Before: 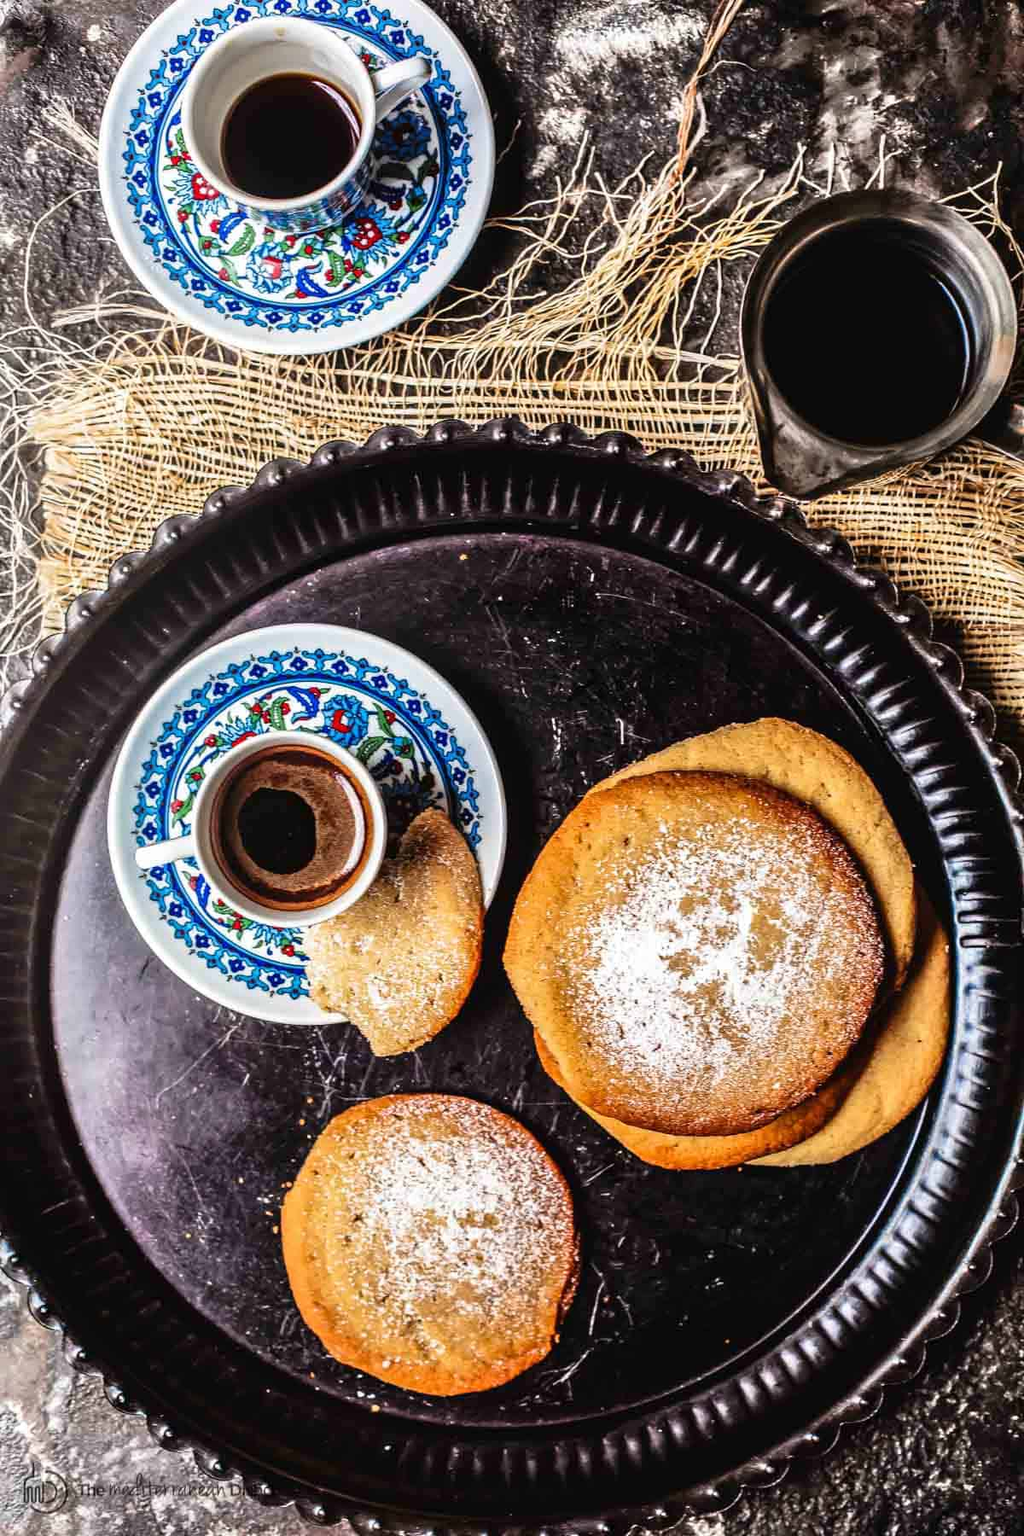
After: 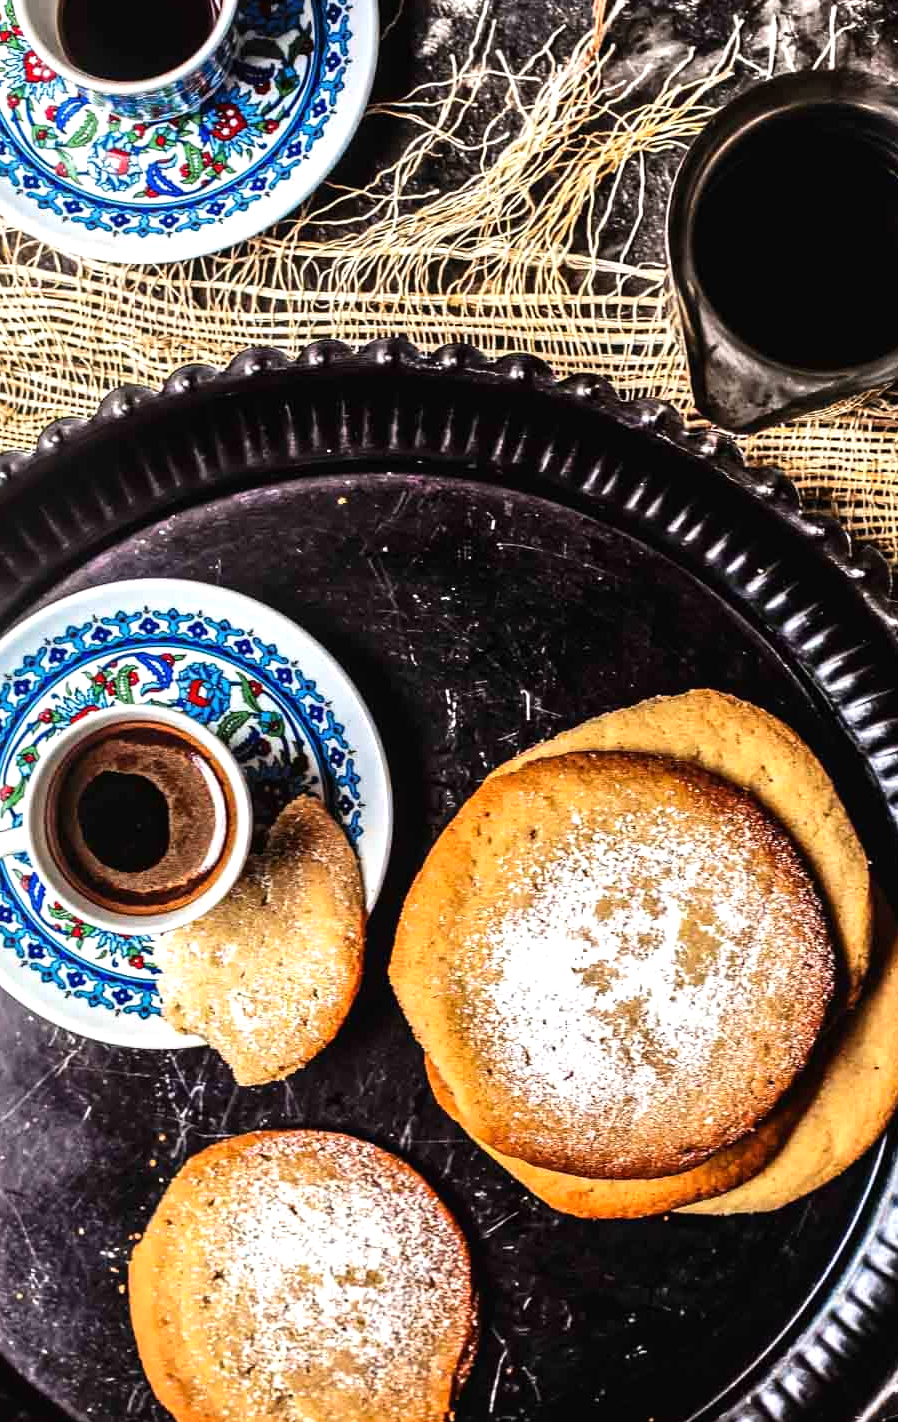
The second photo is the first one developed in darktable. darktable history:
crop: left 16.81%, top 8.463%, right 8.322%, bottom 12.534%
tone equalizer: -8 EV -0.42 EV, -7 EV -0.357 EV, -6 EV -0.317 EV, -5 EV -0.197 EV, -3 EV 0.239 EV, -2 EV 0.357 EV, -1 EV 0.376 EV, +0 EV 0.424 EV, edges refinement/feathering 500, mask exposure compensation -1.57 EV, preserve details no
